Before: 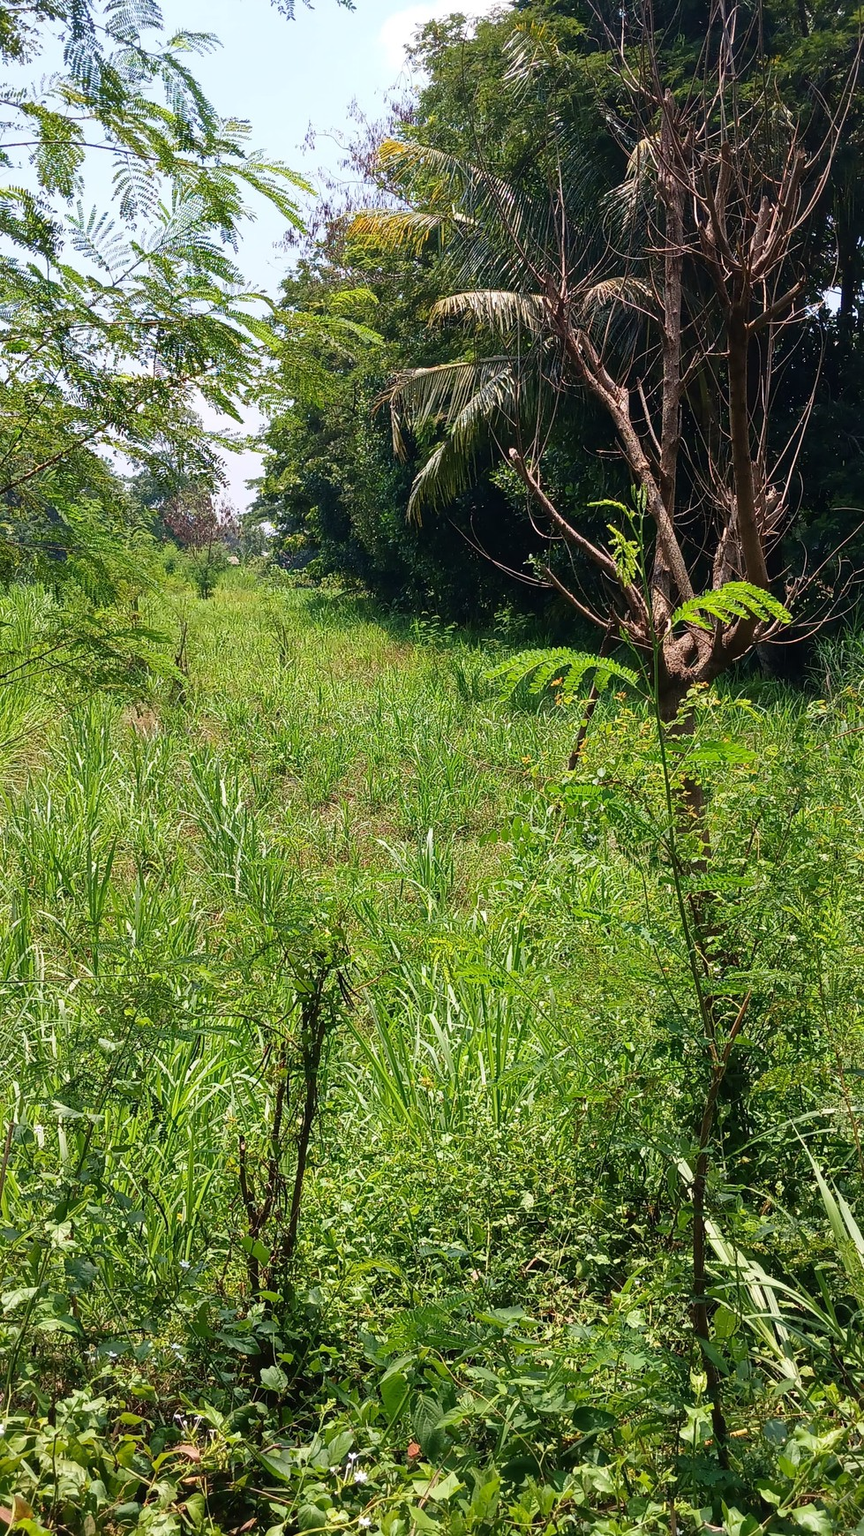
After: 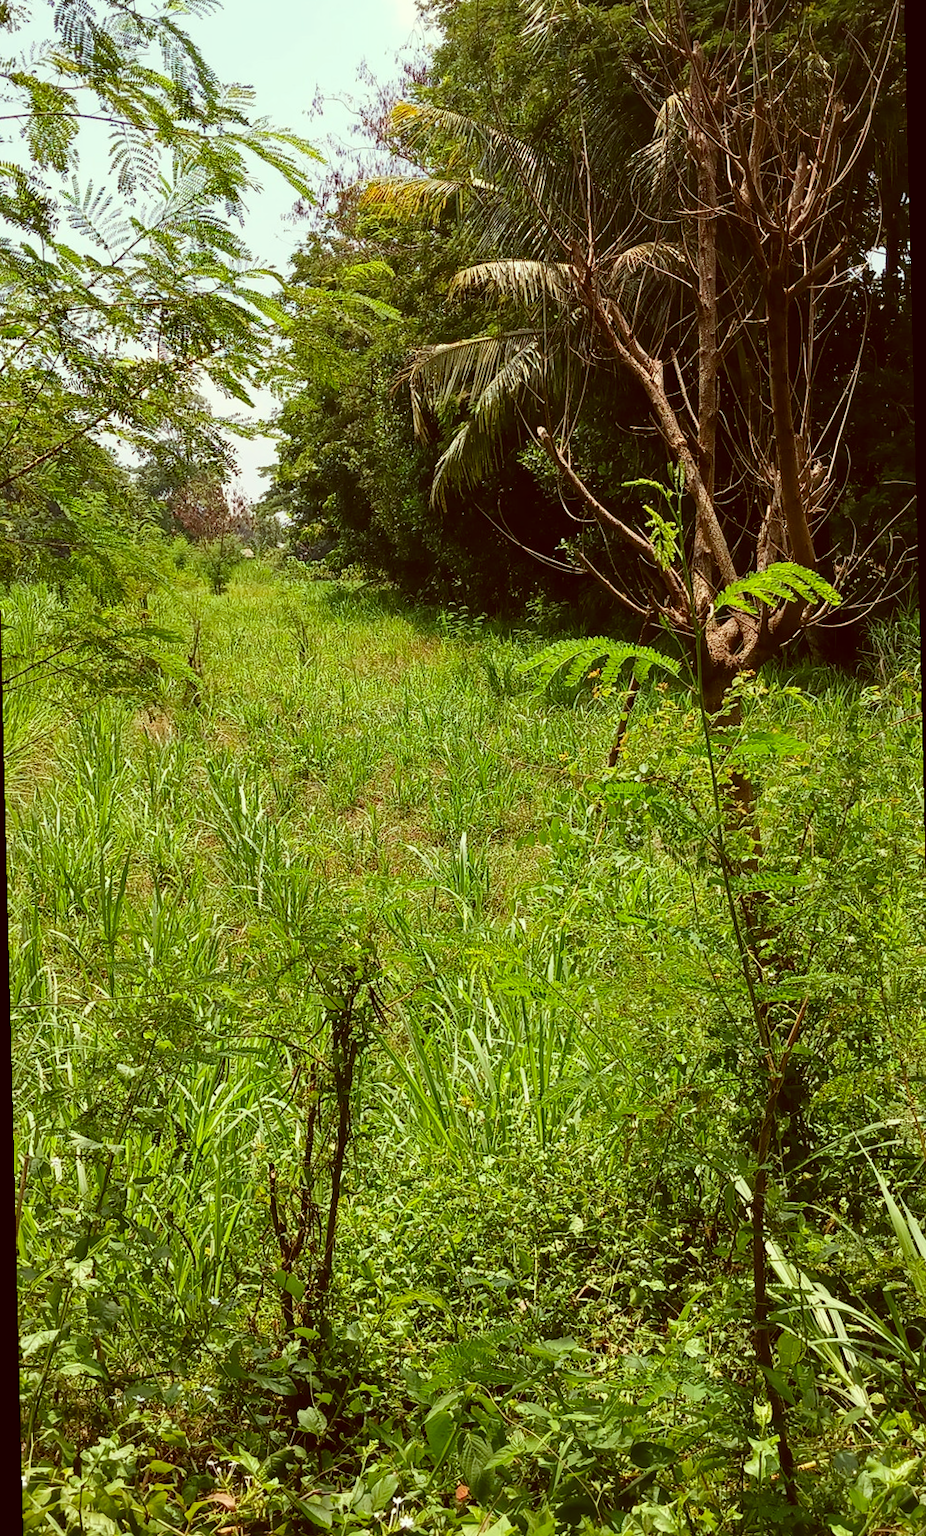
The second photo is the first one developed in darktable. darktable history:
rotate and perspective: rotation -1.42°, crop left 0.016, crop right 0.984, crop top 0.035, crop bottom 0.965
color correction: highlights a* -5.94, highlights b* 9.48, shadows a* 10.12, shadows b* 23.94
